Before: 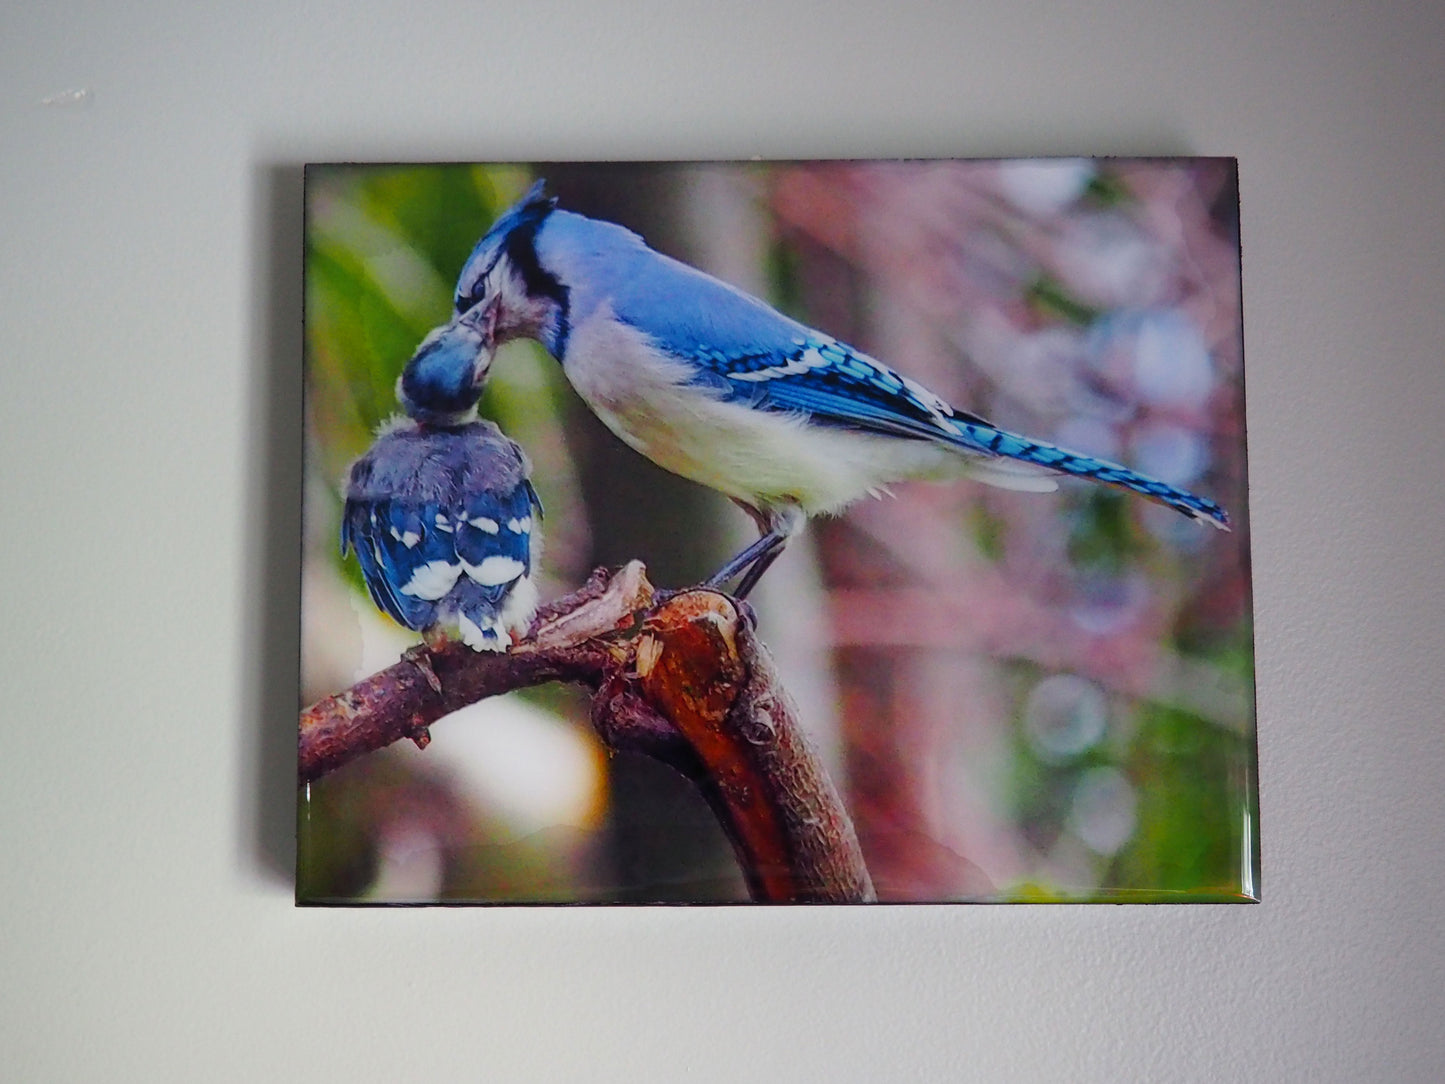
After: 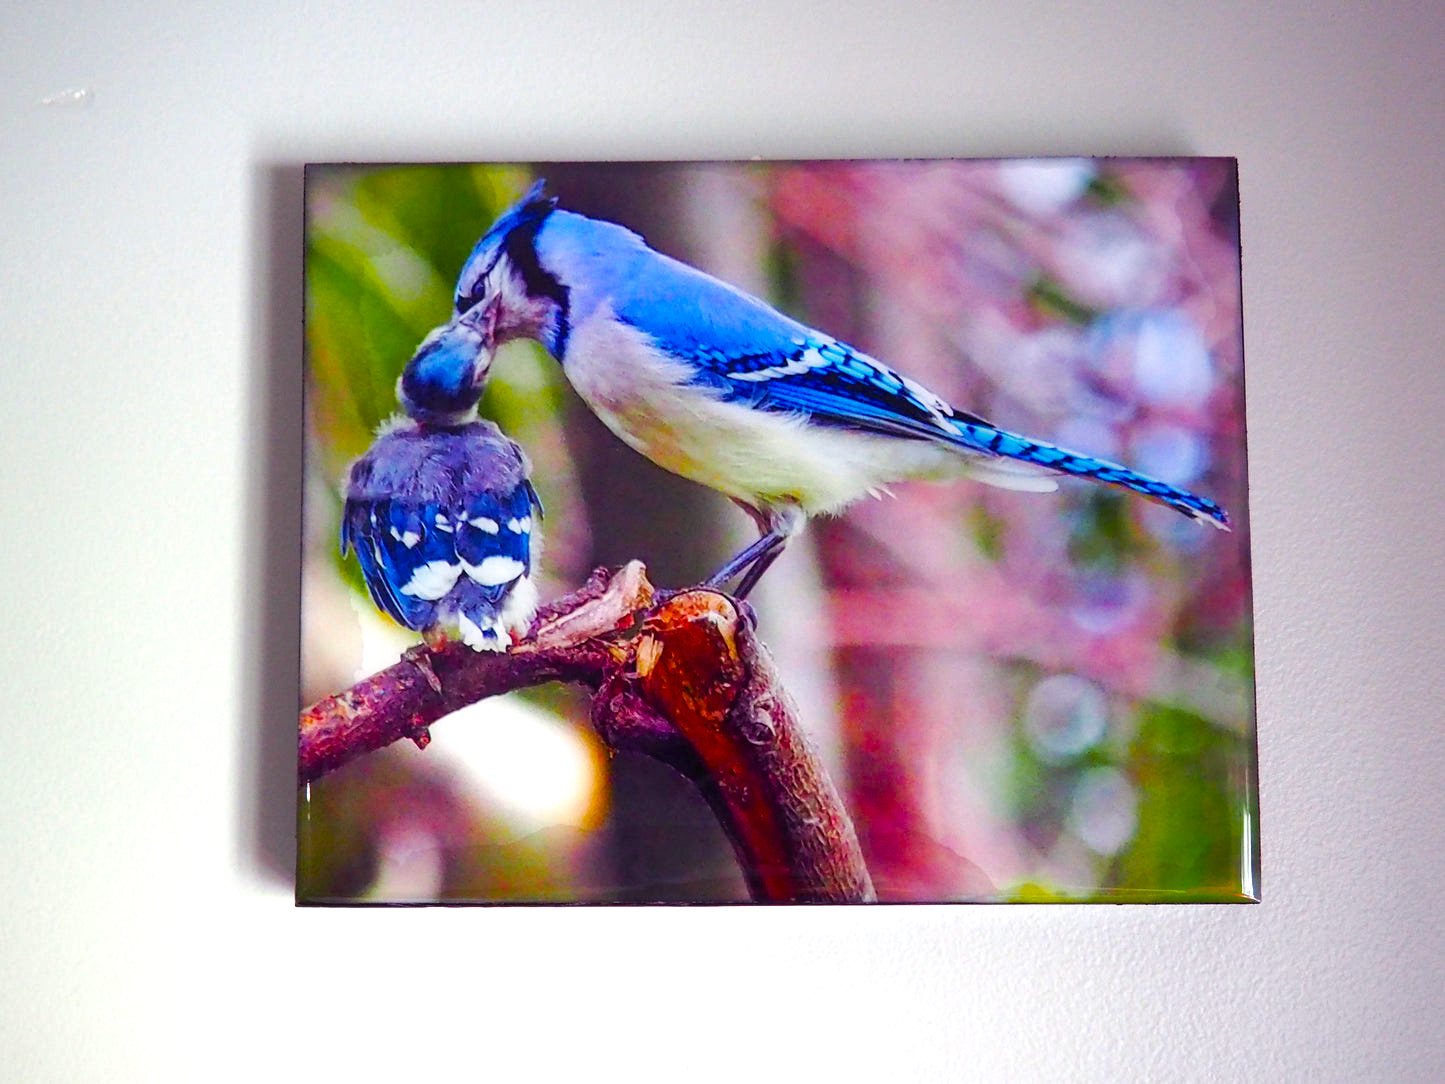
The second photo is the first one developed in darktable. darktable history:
color balance rgb: shadows lift › luminance 0.422%, shadows lift › chroma 6.84%, shadows lift › hue 300.77°, perceptual saturation grading › global saturation 24.407%, perceptual saturation grading › highlights -23.934%, perceptual saturation grading › mid-tones 24.157%, perceptual saturation grading › shadows 39.727%, perceptual brilliance grading › global brilliance 25.21%
